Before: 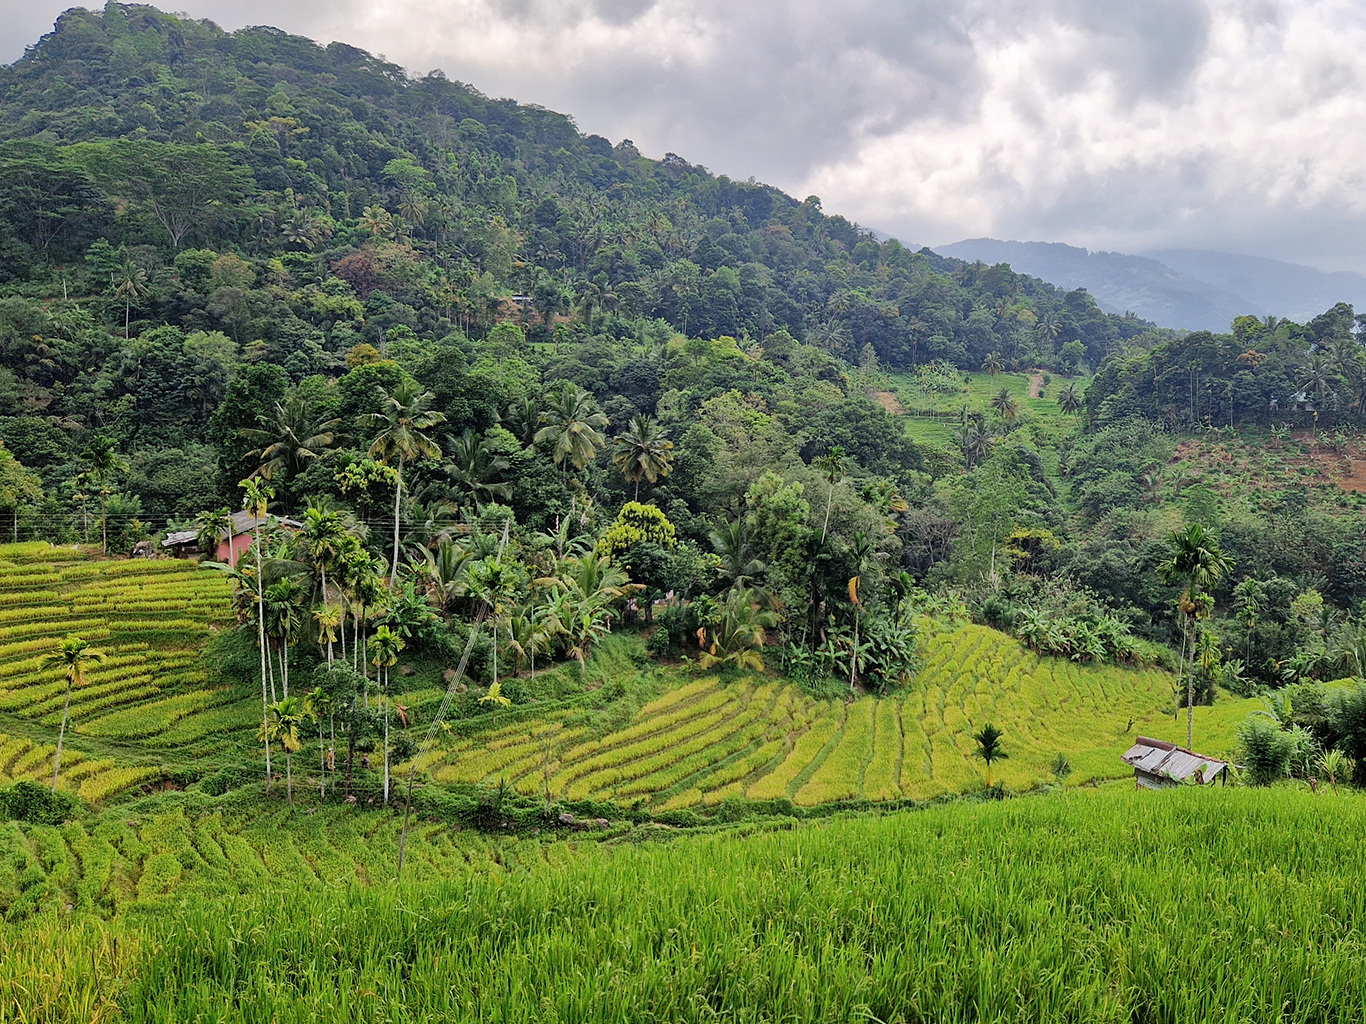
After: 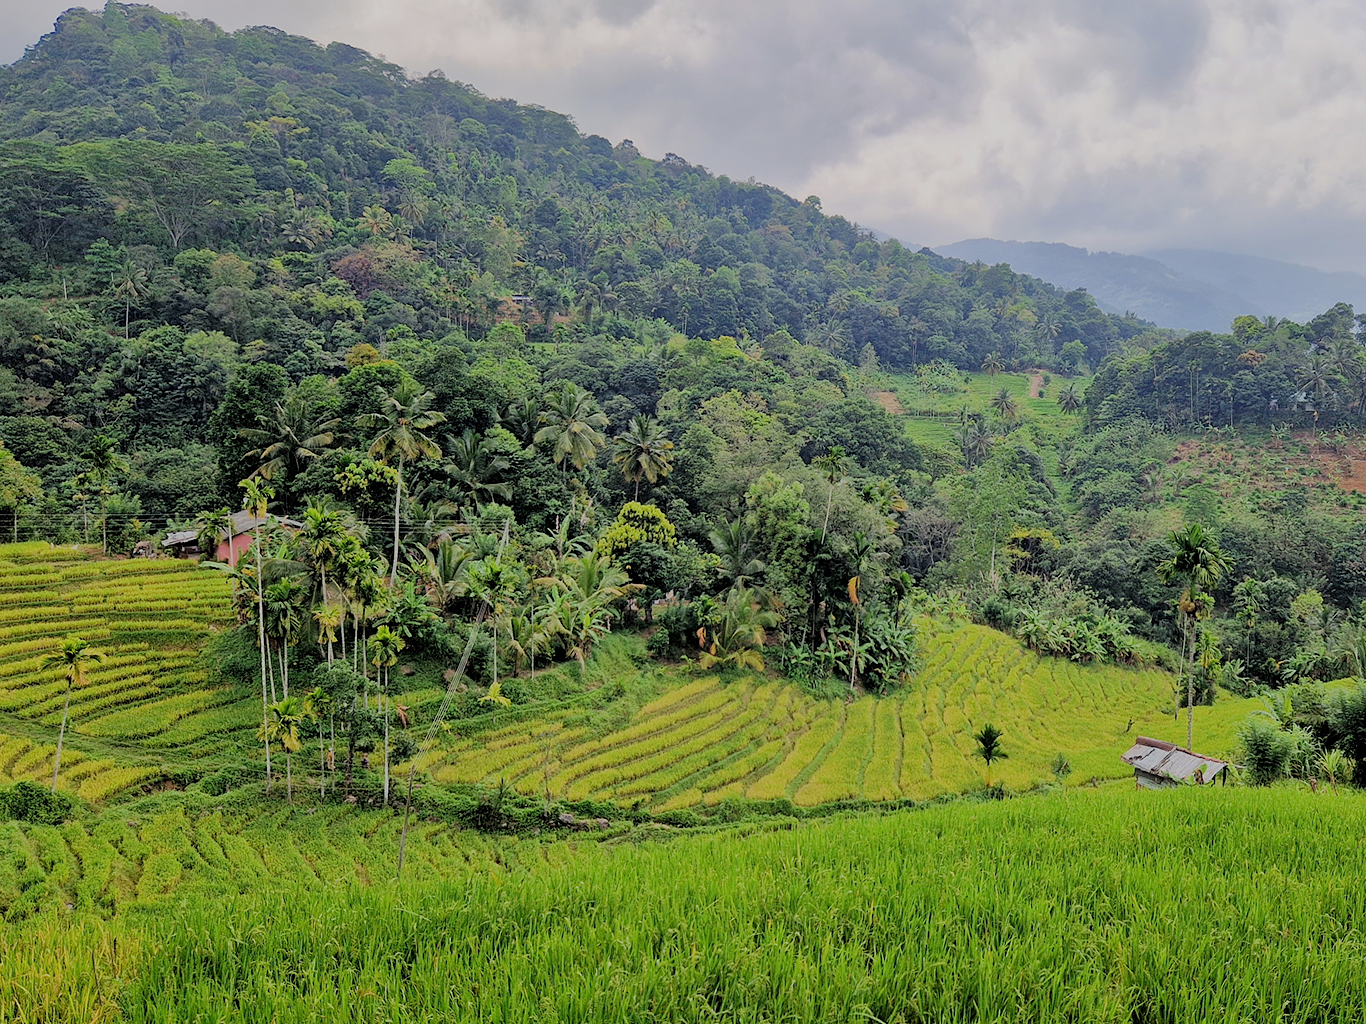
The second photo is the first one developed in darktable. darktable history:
filmic rgb: black relative exposure -8.79 EV, white relative exposure 4.98 EV, threshold 3 EV, target black luminance 0%, hardness 3.77, latitude 66.33%, contrast 0.822, shadows ↔ highlights balance 20%, color science v5 (2021), contrast in shadows safe, contrast in highlights safe, enable highlight reconstruction true
exposure: exposure 0.2 EV, compensate highlight preservation false
